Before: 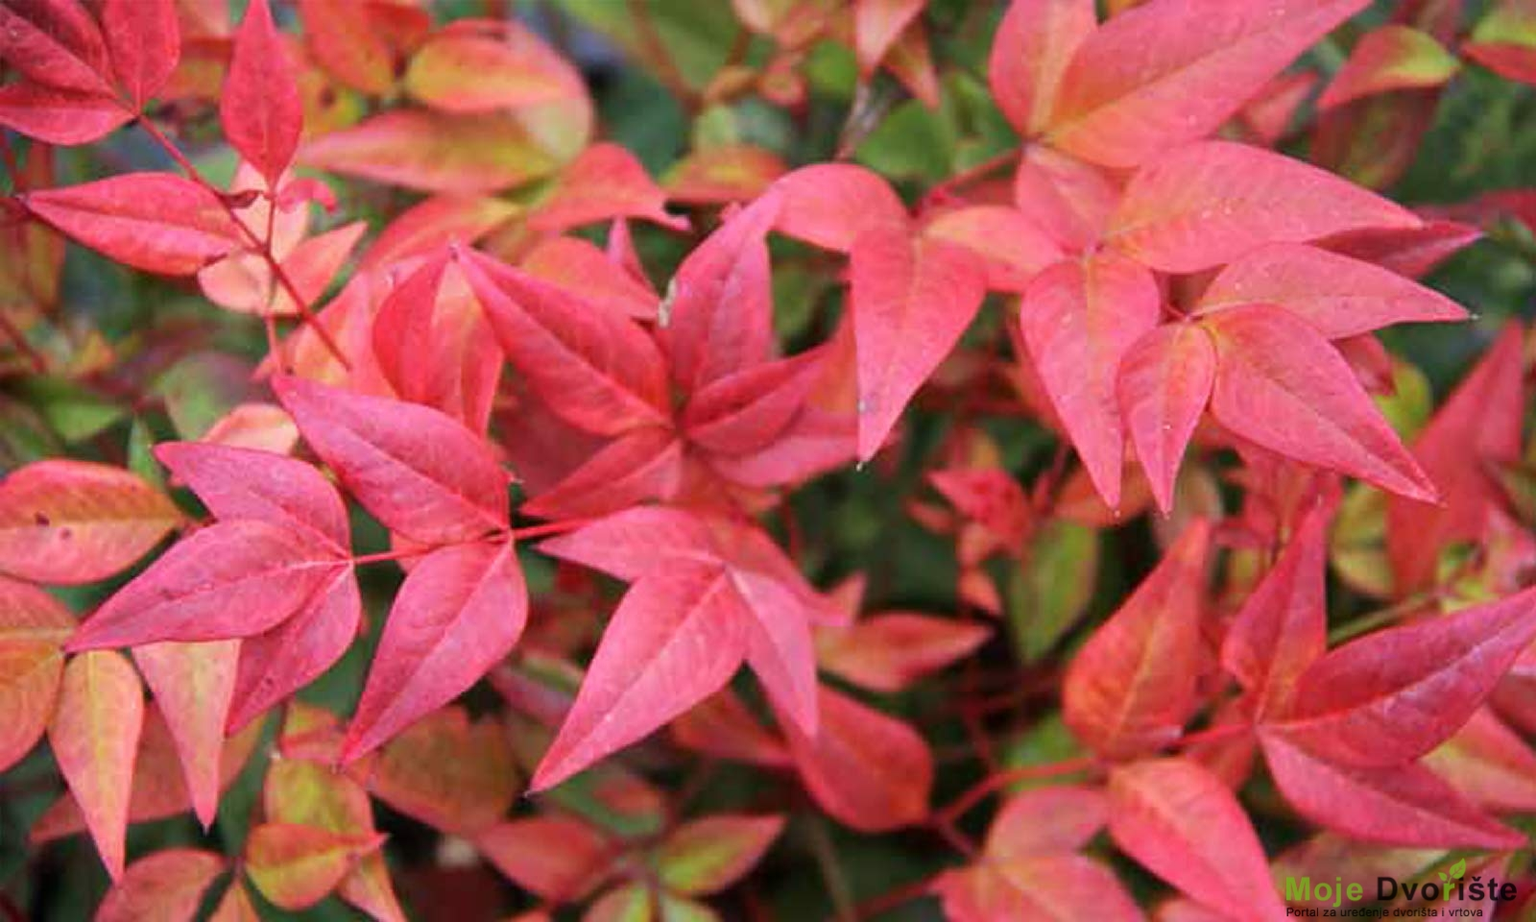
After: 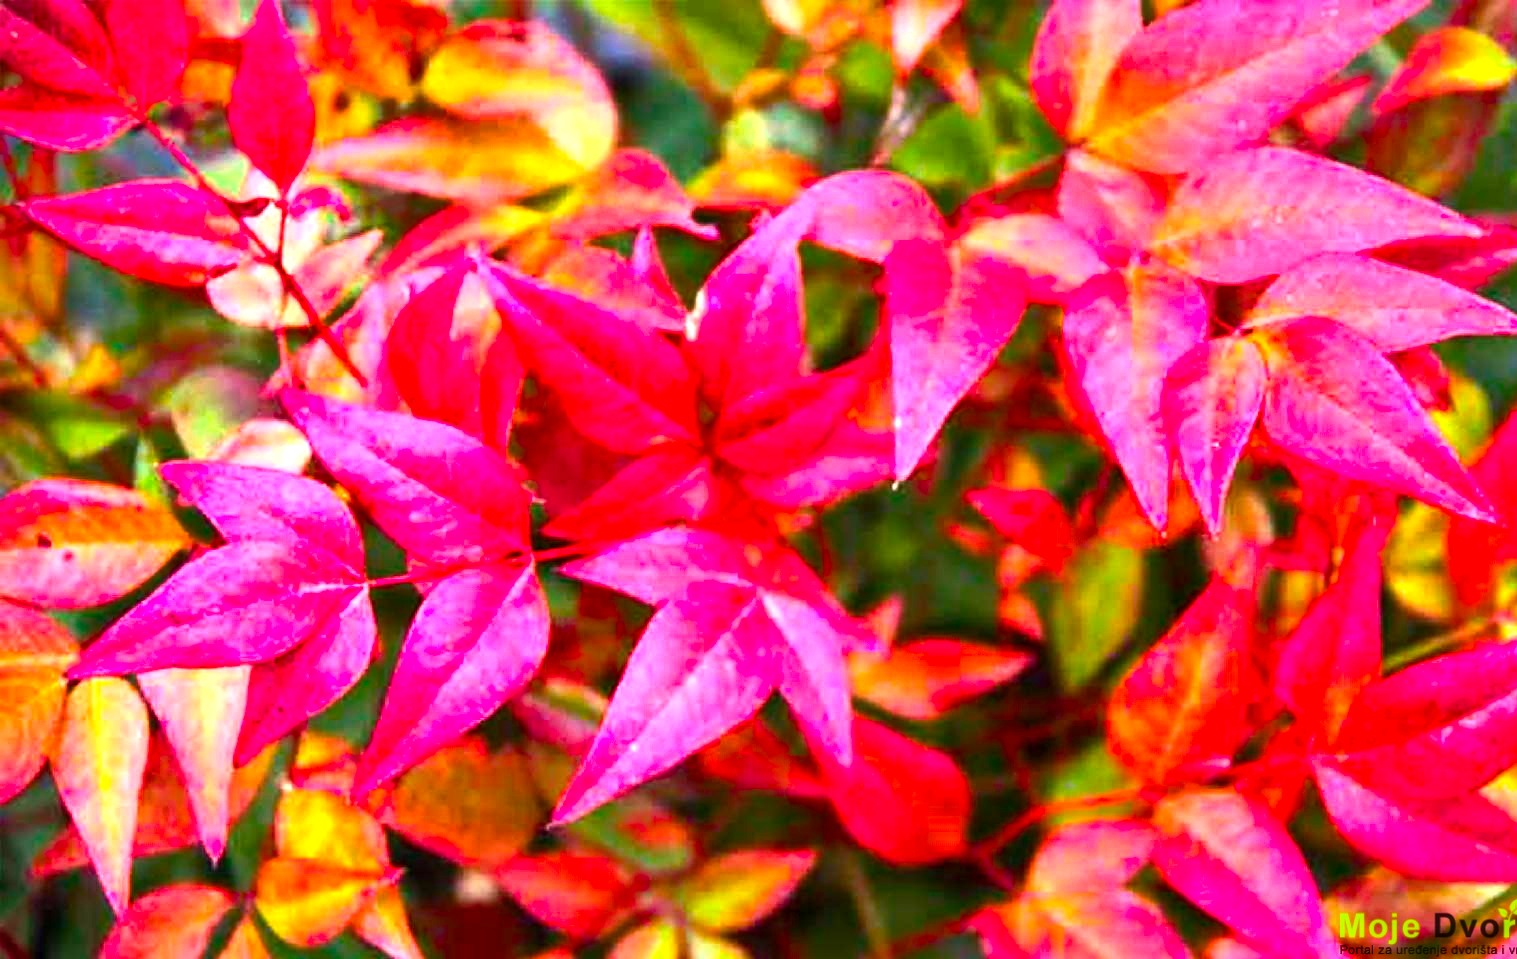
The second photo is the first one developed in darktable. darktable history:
shadows and highlights: highlights color adjustment 0%, soften with gaussian
crop and rotate: right 5.167%
color balance rgb: linear chroma grading › global chroma 9%, perceptual saturation grading › global saturation 36%, perceptual saturation grading › shadows 35%, perceptual brilliance grading › global brilliance 15%, perceptual brilliance grading › shadows -35%, global vibrance 15%
exposure: black level correction 0, exposure 1.1 EV, compensate exposure bias true, compensate highlight preservation false
